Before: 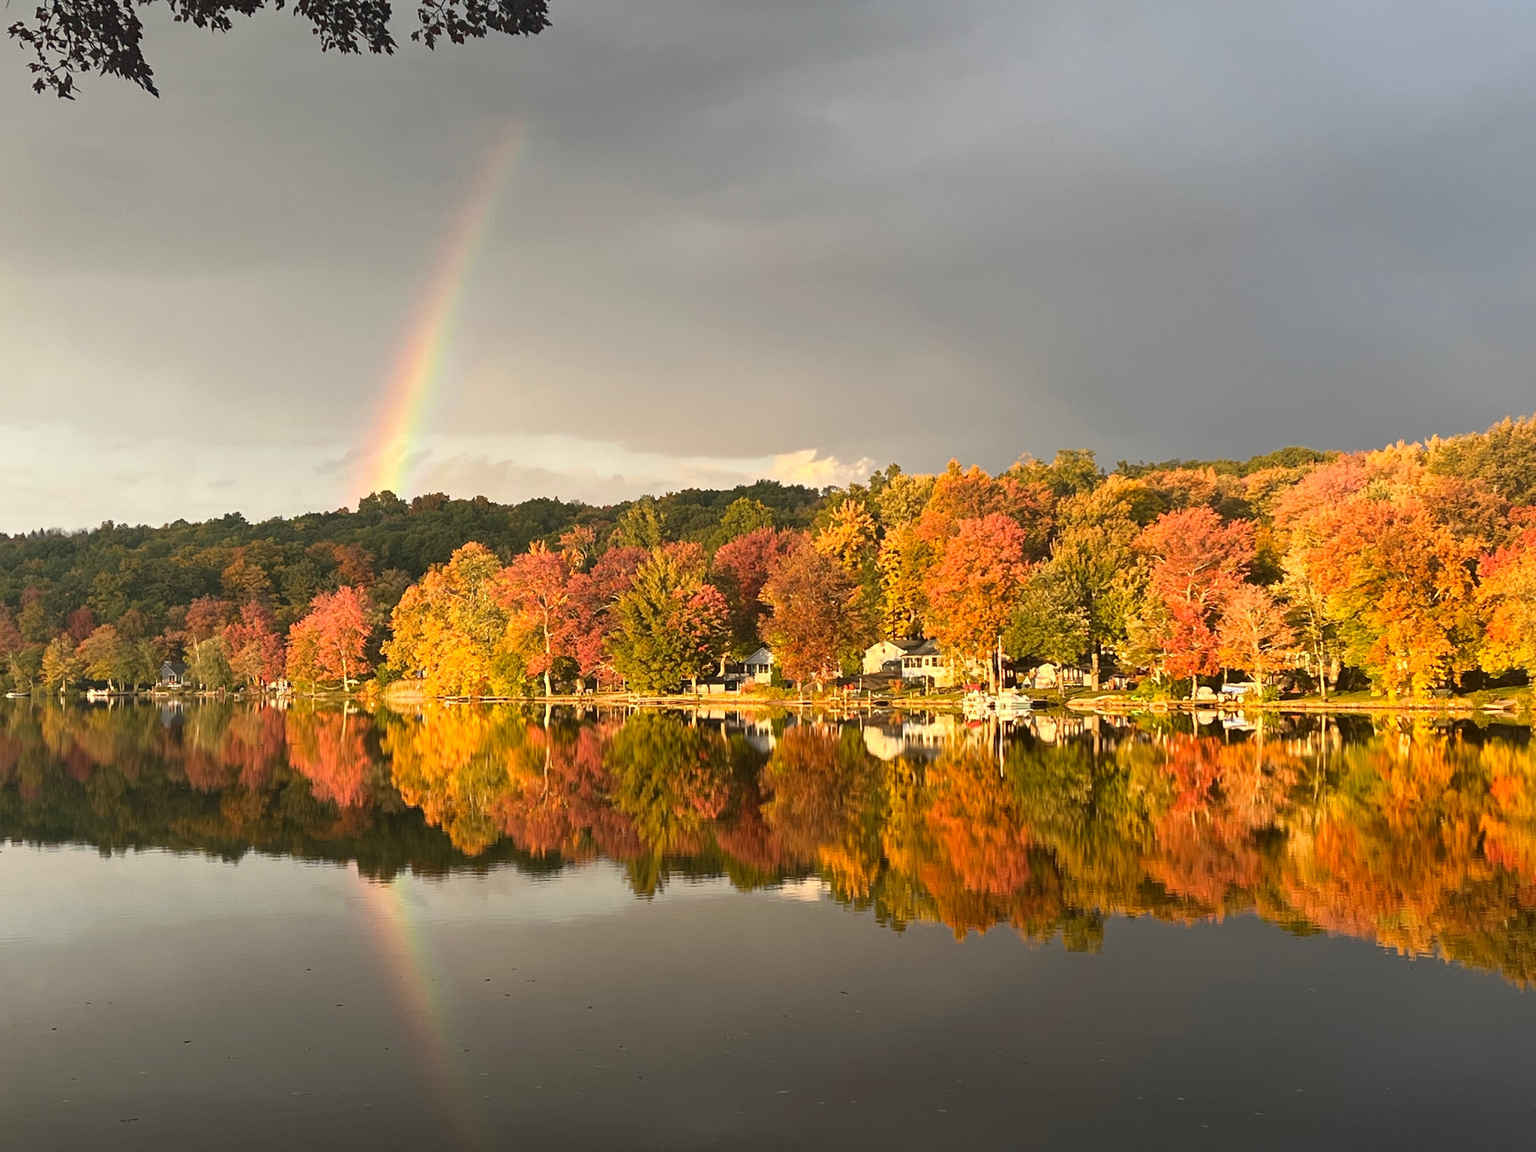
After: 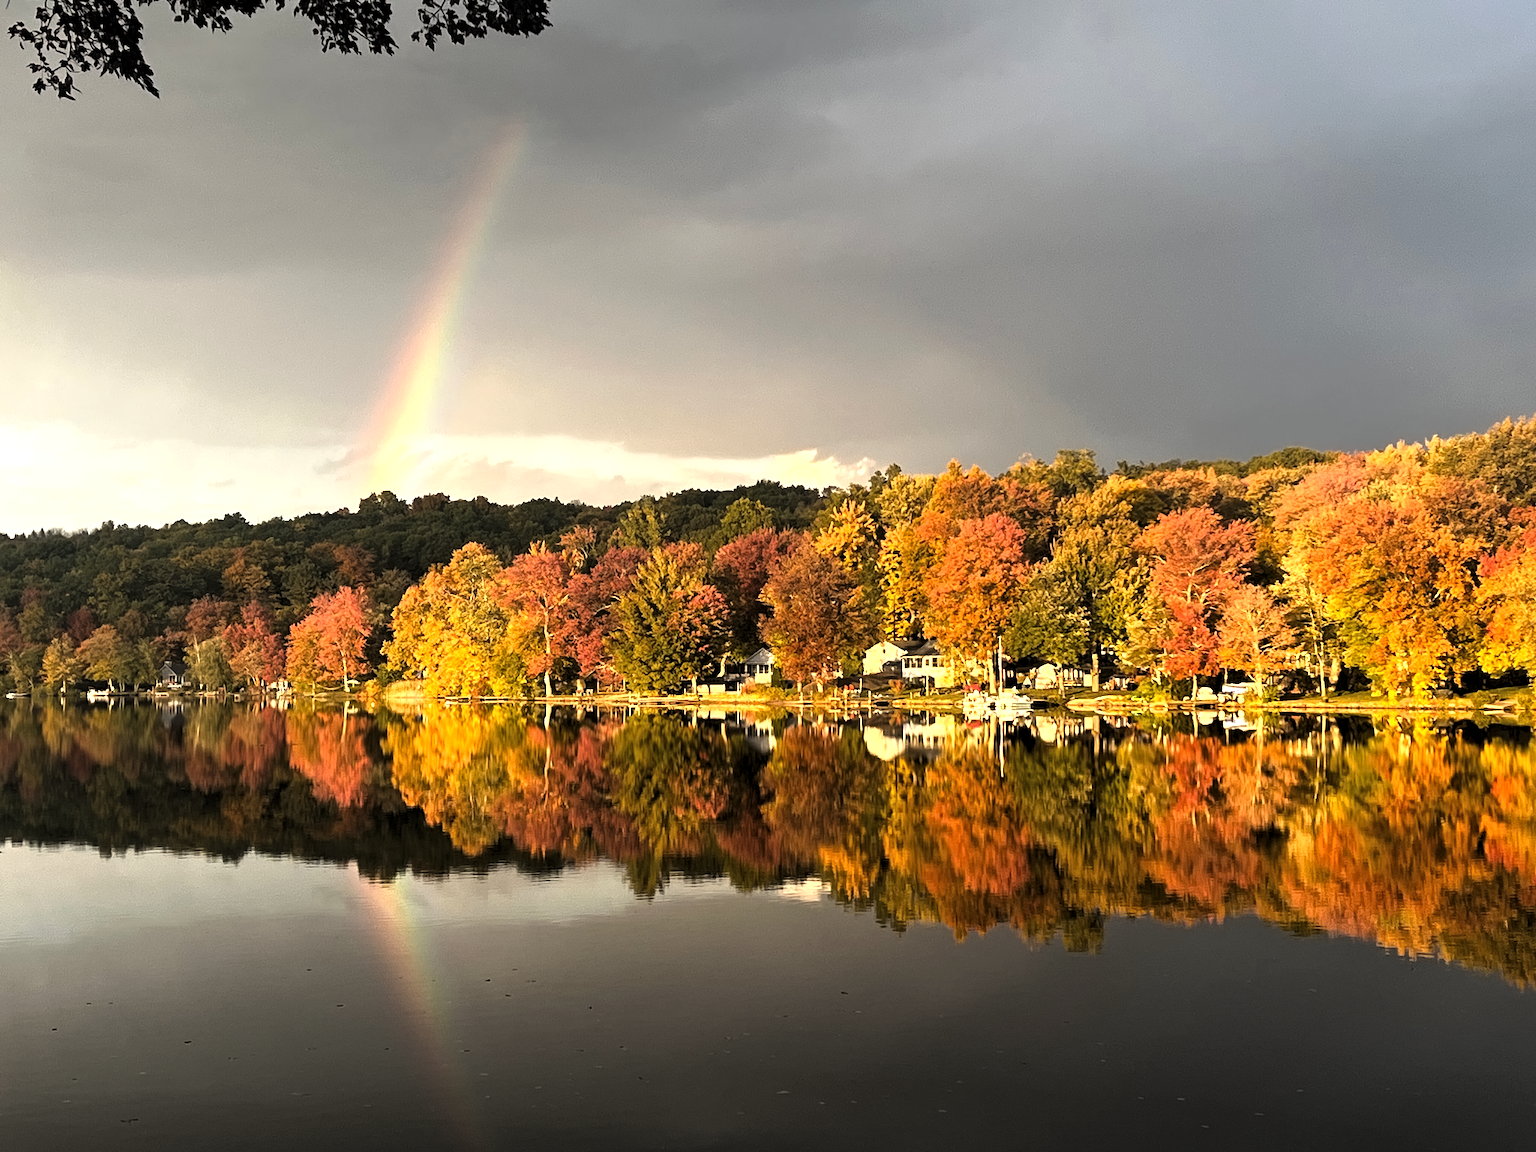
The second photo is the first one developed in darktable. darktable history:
contrast equalizer: y [[0.5 ×6], [0.5 ×6], [0.5 ×6], [0 ×6], [0, 0, 0, 0.581, 0.011, 0]]
levels: levels [0.129, 0.519, 0.867]
